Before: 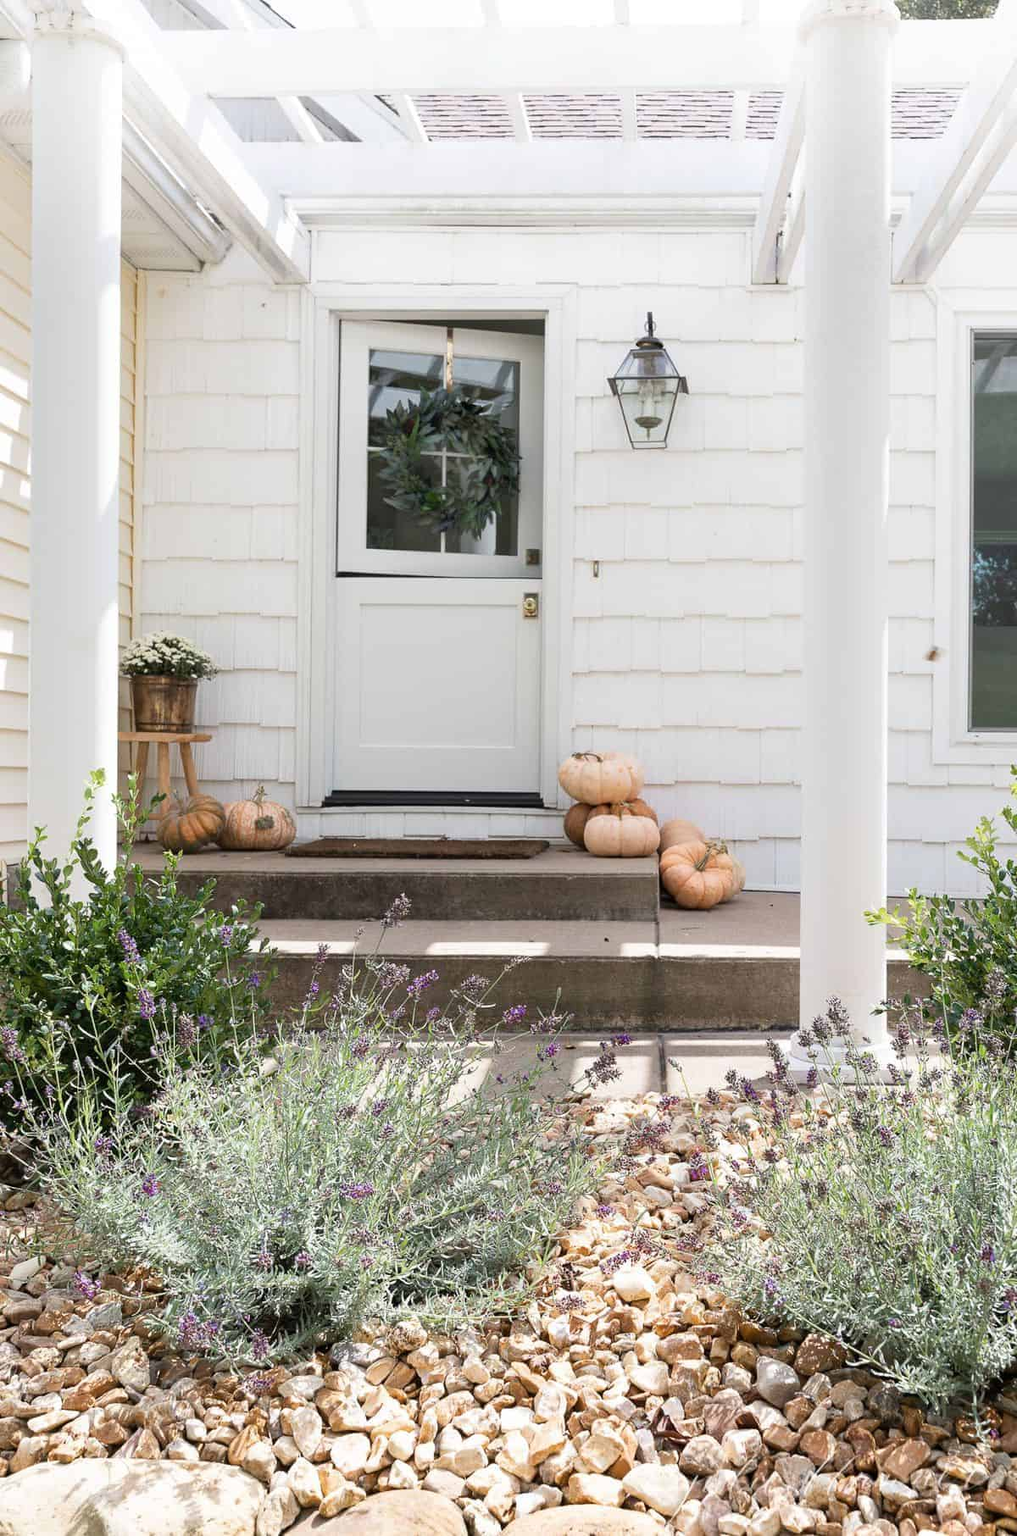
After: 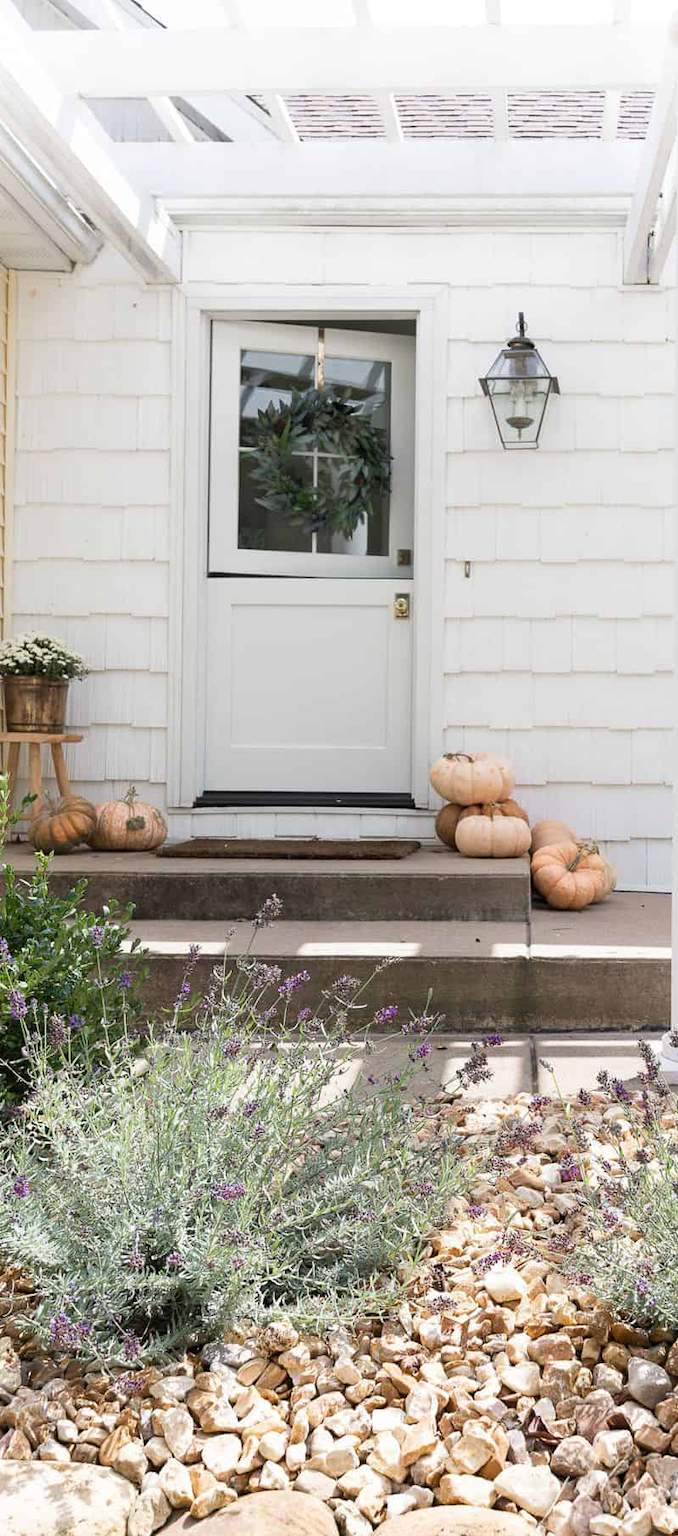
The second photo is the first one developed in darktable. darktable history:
crop and rotate: left 12.671%, right 20.516%
